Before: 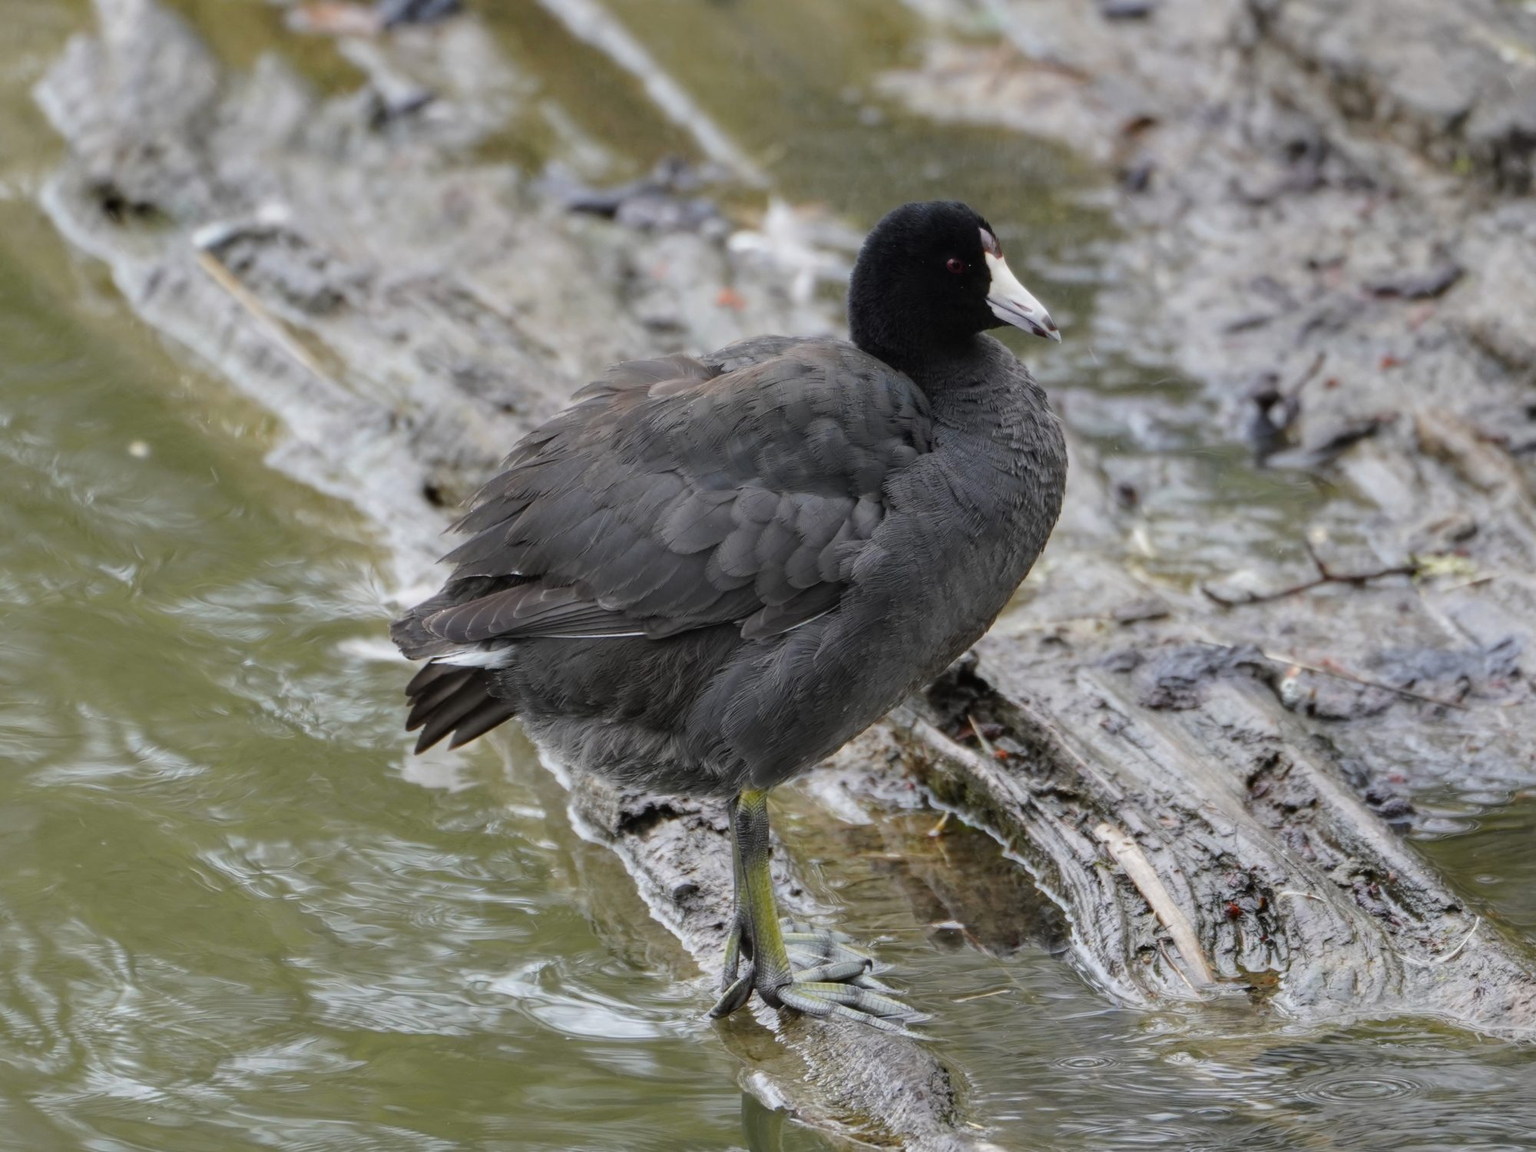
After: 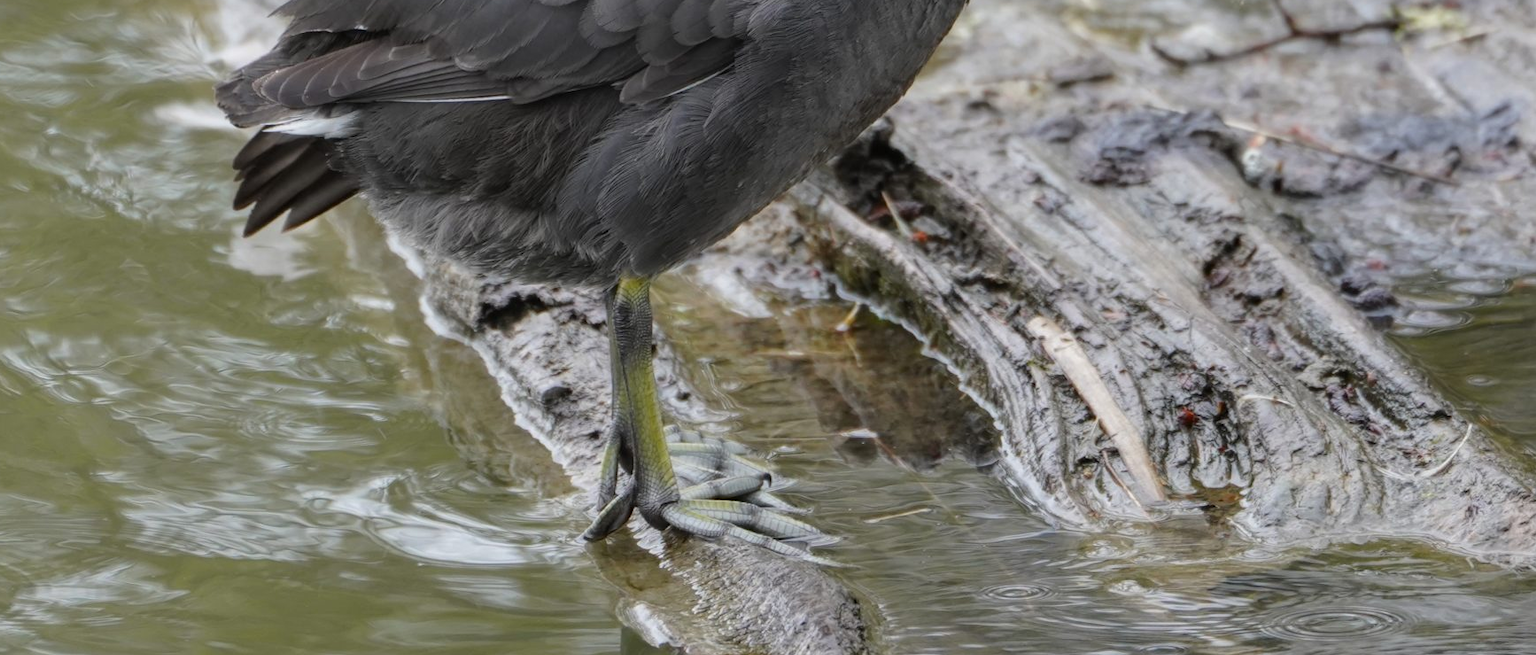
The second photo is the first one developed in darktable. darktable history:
crop and rotate: left 13.29%, top 47.723%, bottom 2.883%
